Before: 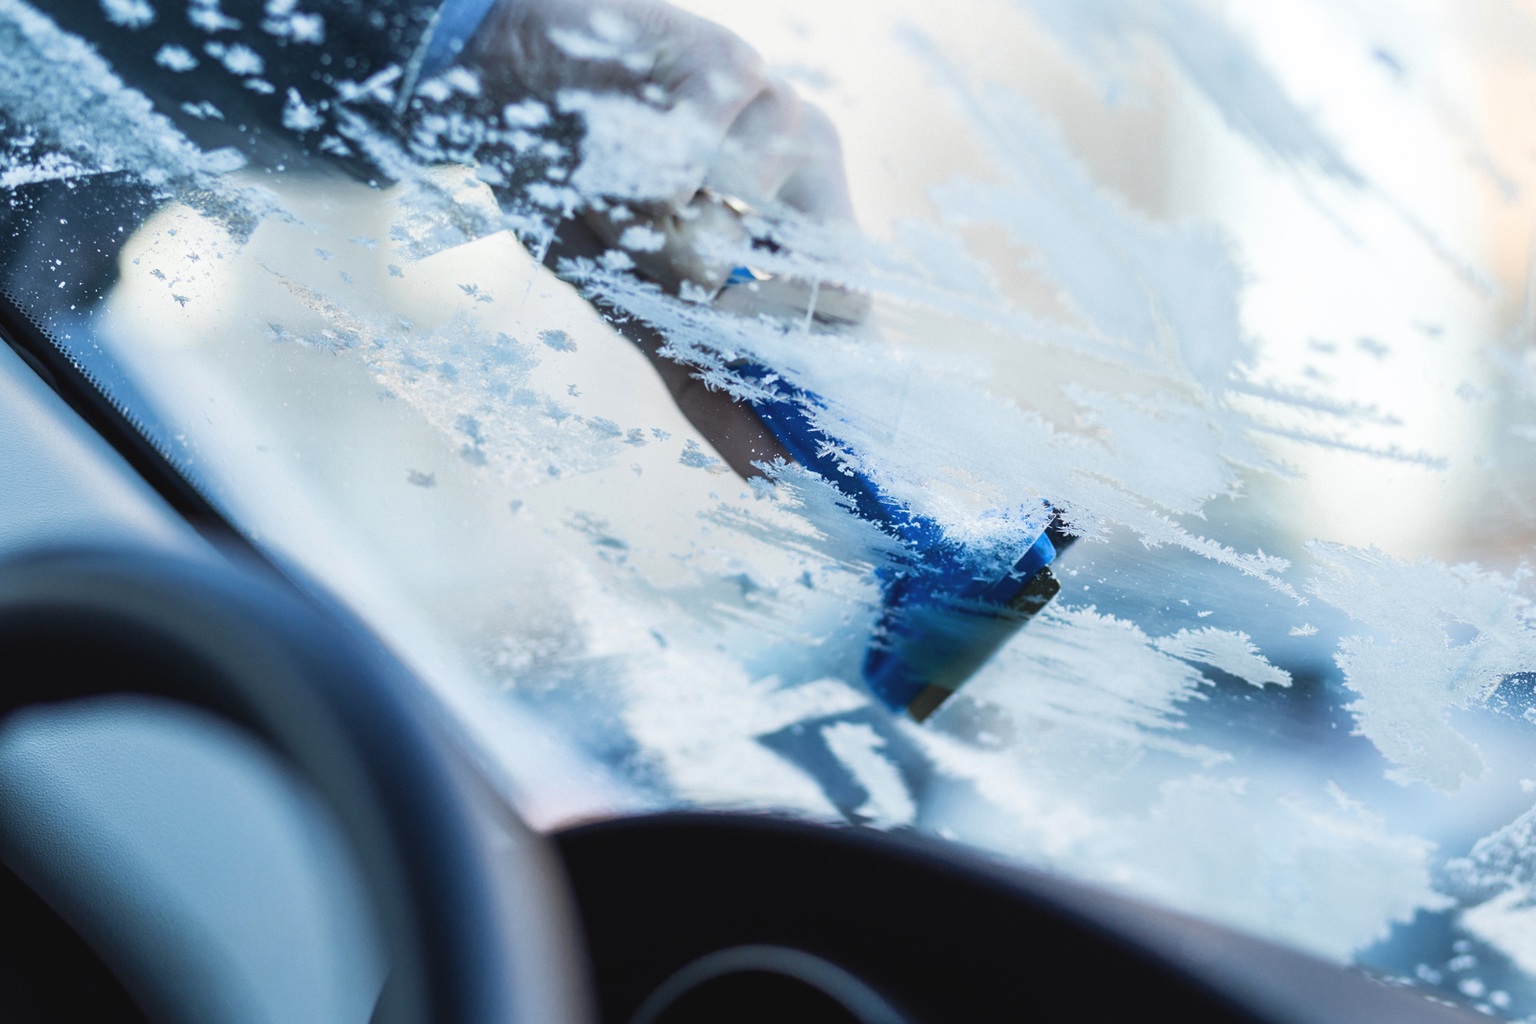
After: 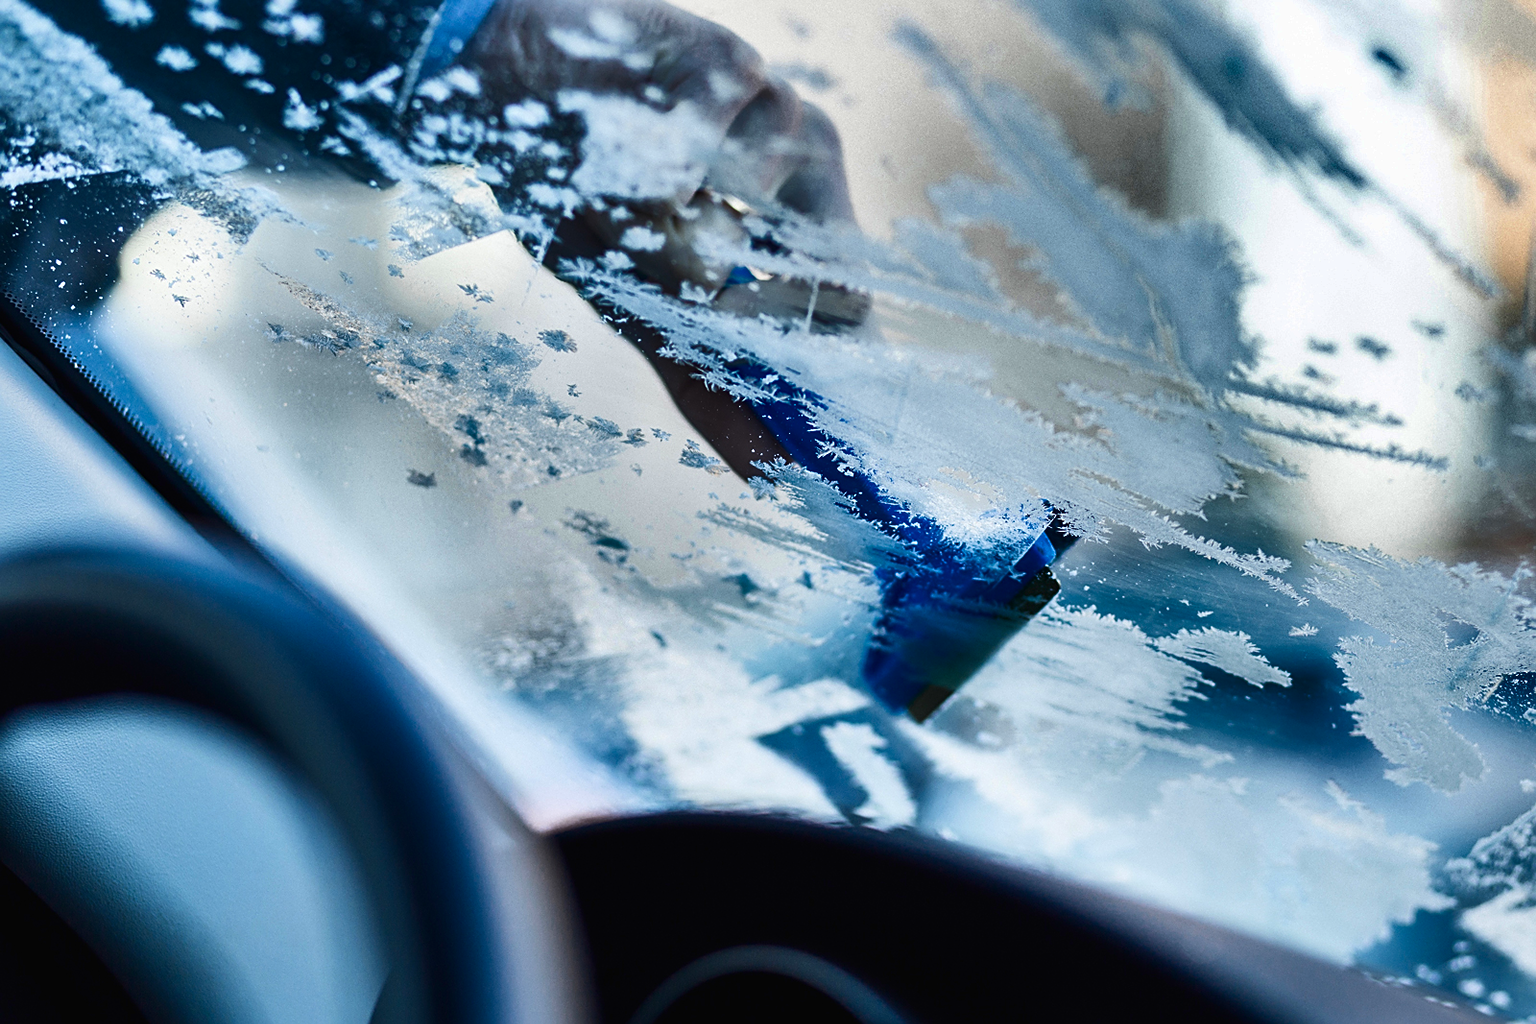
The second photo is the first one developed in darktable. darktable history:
sharpen: on, module defaults
contrast brightness saturation: contrast 0.19, brightness -0.11, saturation 0.21
shadows and highlights: shadows 19.13, highlights -83.41, soften with gaussian
